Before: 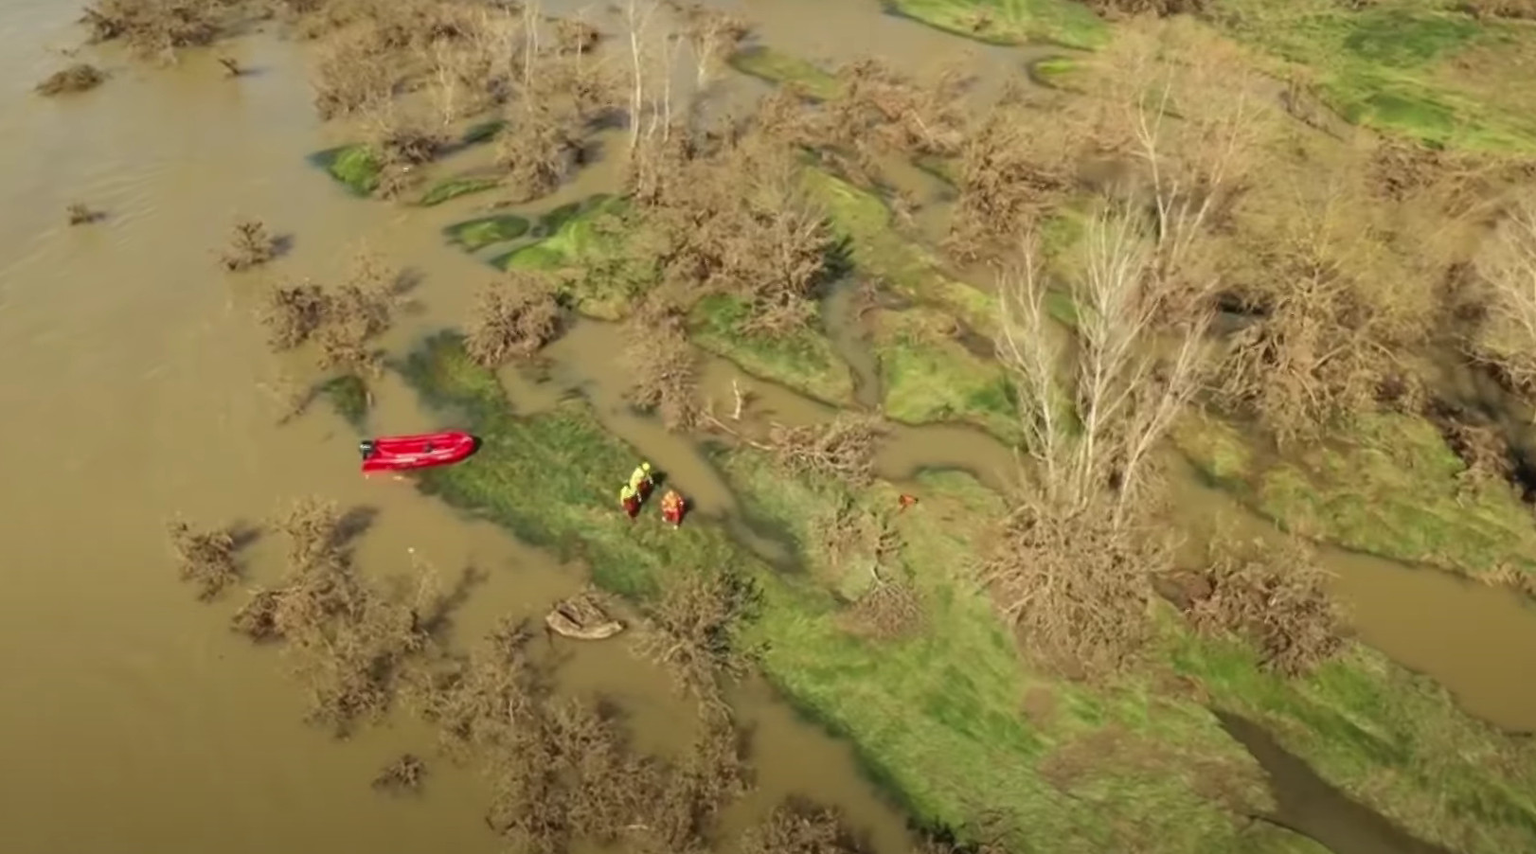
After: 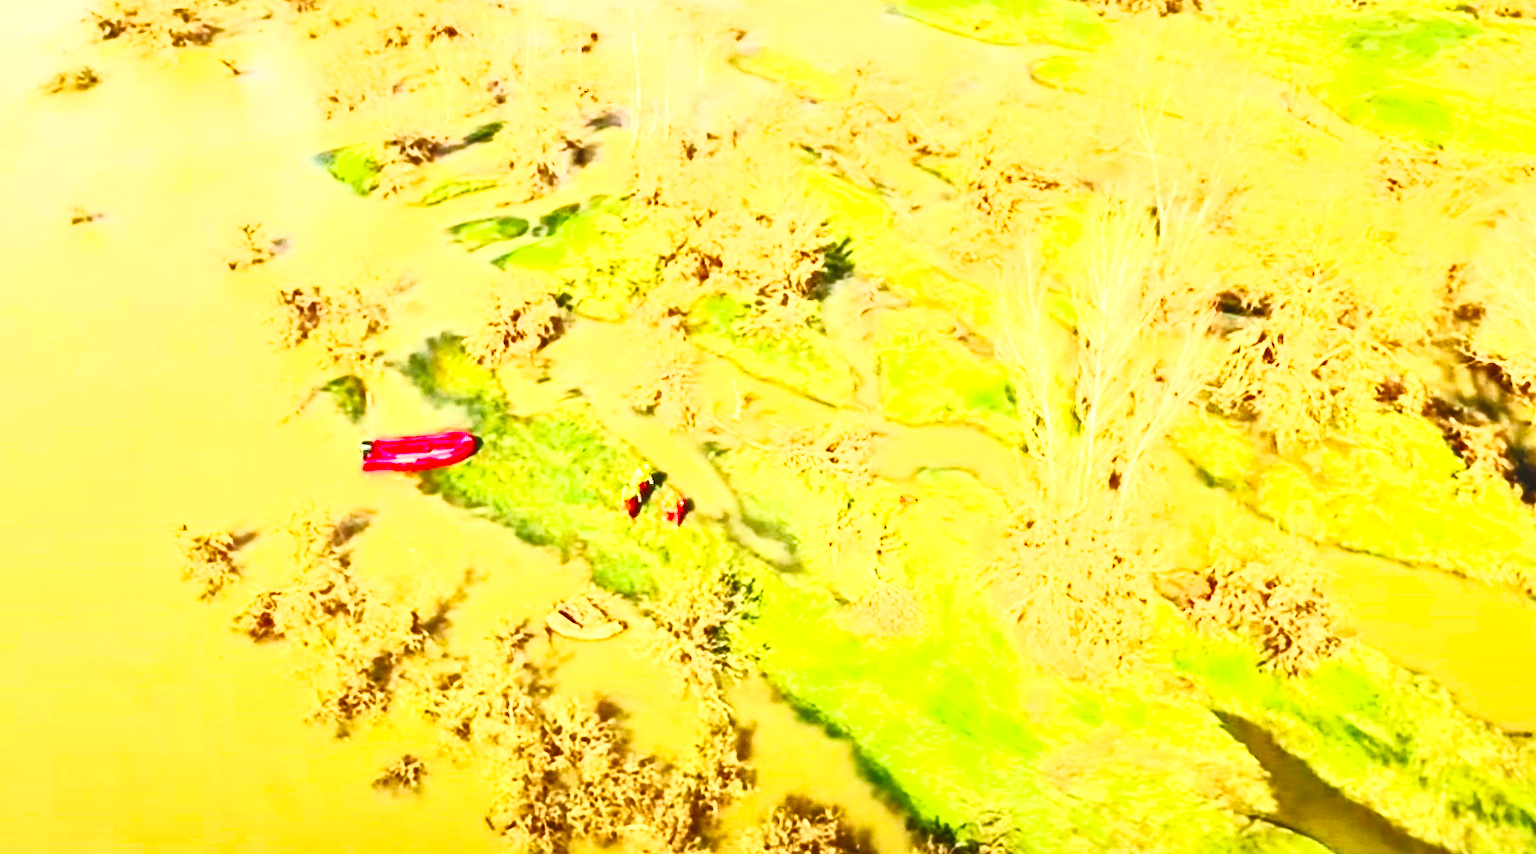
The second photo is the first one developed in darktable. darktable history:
local contrast: mode bilateral grid, contrast 19, coarseness 51, detail 161%, midtone range 0.2
base curve: curves: ch0 [(0, 0) (0.028, 0.03) (0.121, 0.232) (0.46, 0.748) (0.859, 0.968) (1, 1)], preserve colors none
contrast brightness saturation: contrast 0.986, brightness 0.991, saturation 0.989
